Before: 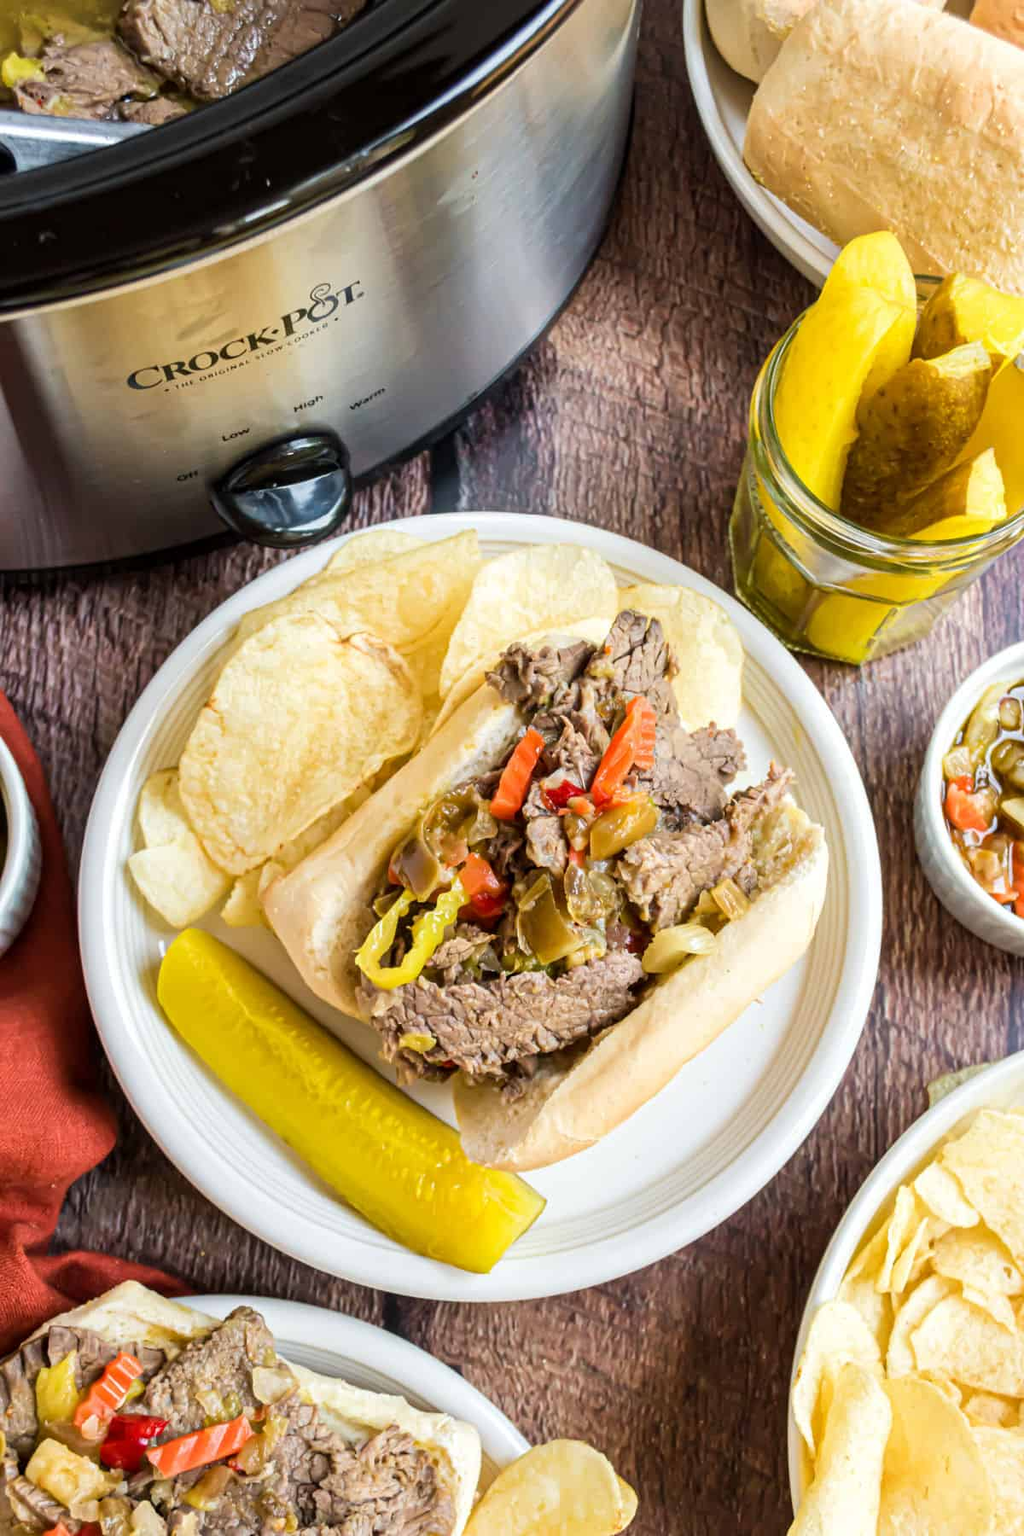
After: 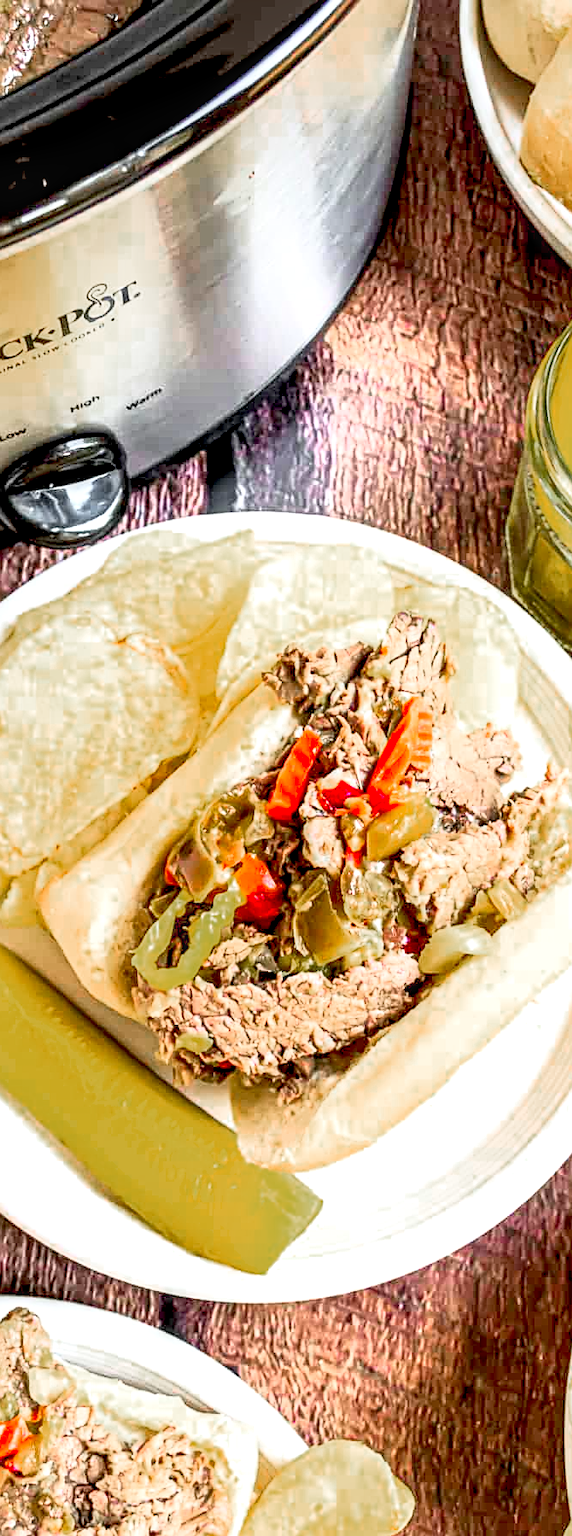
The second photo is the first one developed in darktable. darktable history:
base curve: curves: ch0 [(0, 0) (0.557, 0.834) (1, 1)]
local contrast: highlights 27%, detail 150%
sharpen: on, module defaults
contrast brightness saturation: saturation -0.068
shadows and highlights: shadows 25.51, highlights -25.32
exposure: black level correction 0.008, exposure 0.975 EV, compensate exposure bias true, compensate highlight preservation false
crop: left 21.872%, right 22.151%, bottom 0.006%
color zones: curves: ch0 [(0, 0.48) (0.209, 0.398) (0.305, 0.332) (0.429, 0.493) (0.571, 0.5) (0.714, 0.5) (0.857, 0.5) (1, 0.48)]; ch1 [(0, 0.736) (0.143, 0.625) (0.225, 0.371) (0.429, 0.256) (0.571, 0.241) (0.714, 0.213) (0.857, 0.48) (1, 0.736)]; ch2 [(0, 0.448) (0.143, 0.498) (0.286, 0.5) (0.429, 0.5) (0.571, 0.5) (0.714, 0.5) (0.857, 0.5) (1, 0.448)]
